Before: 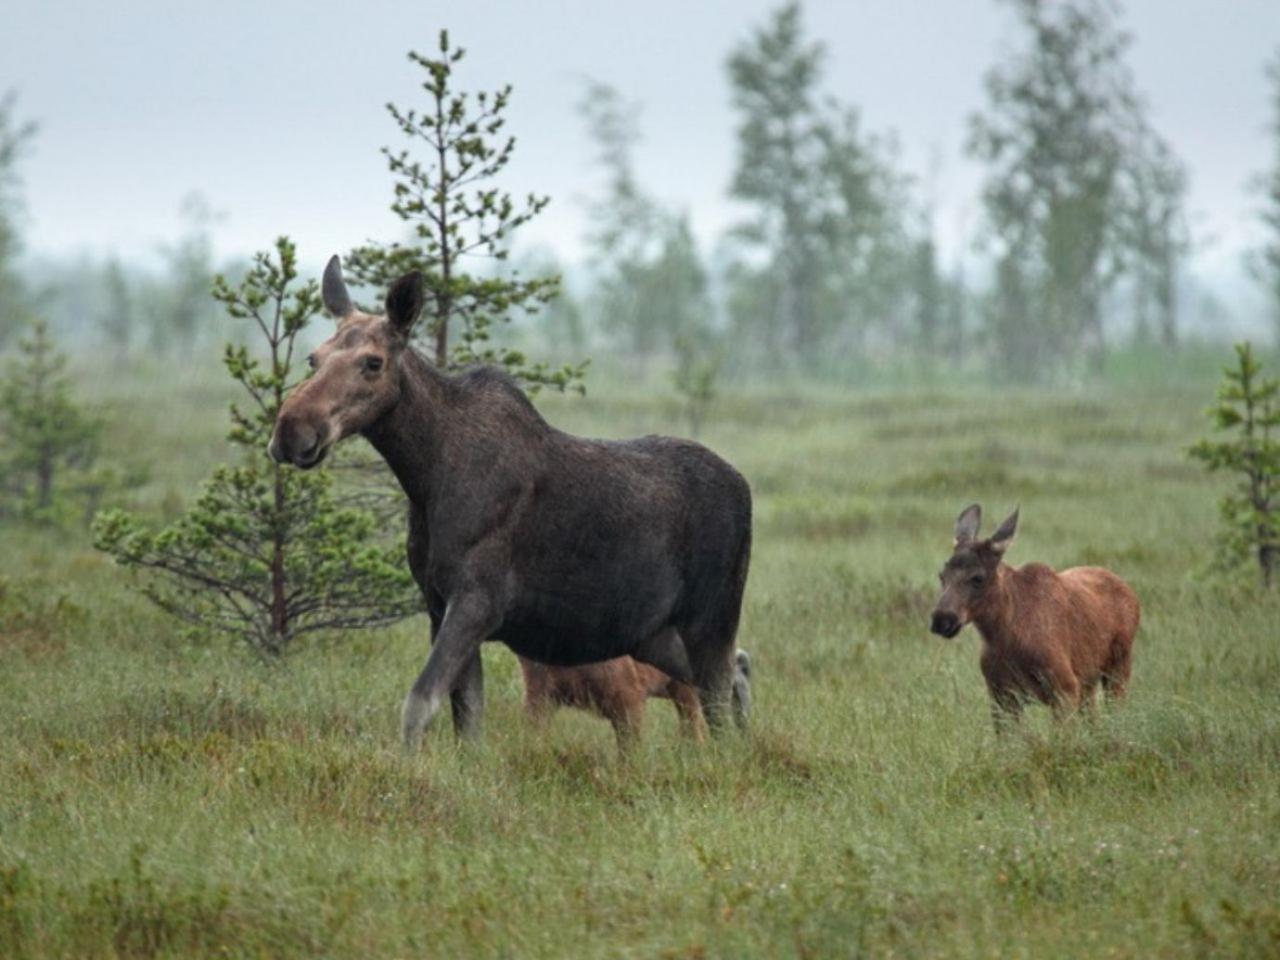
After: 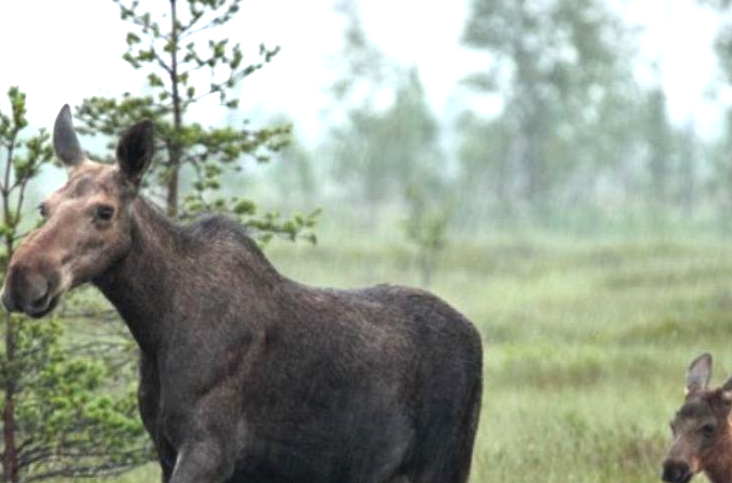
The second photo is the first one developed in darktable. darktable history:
crop: left 21.054%, top 15.785%, right 21.691%, bottom 33.873%
exposure: black level correction 0, exposure 0.692 EV, compensate highlight preservation false
